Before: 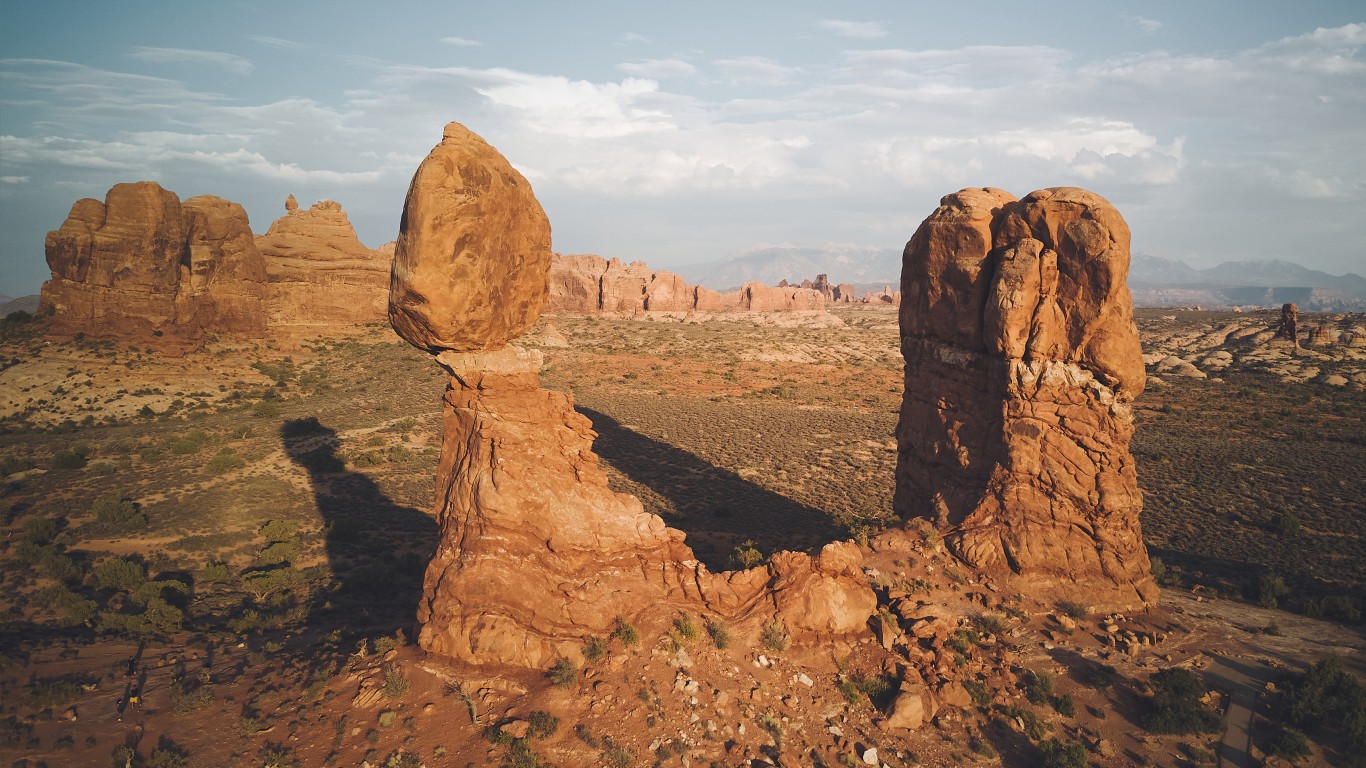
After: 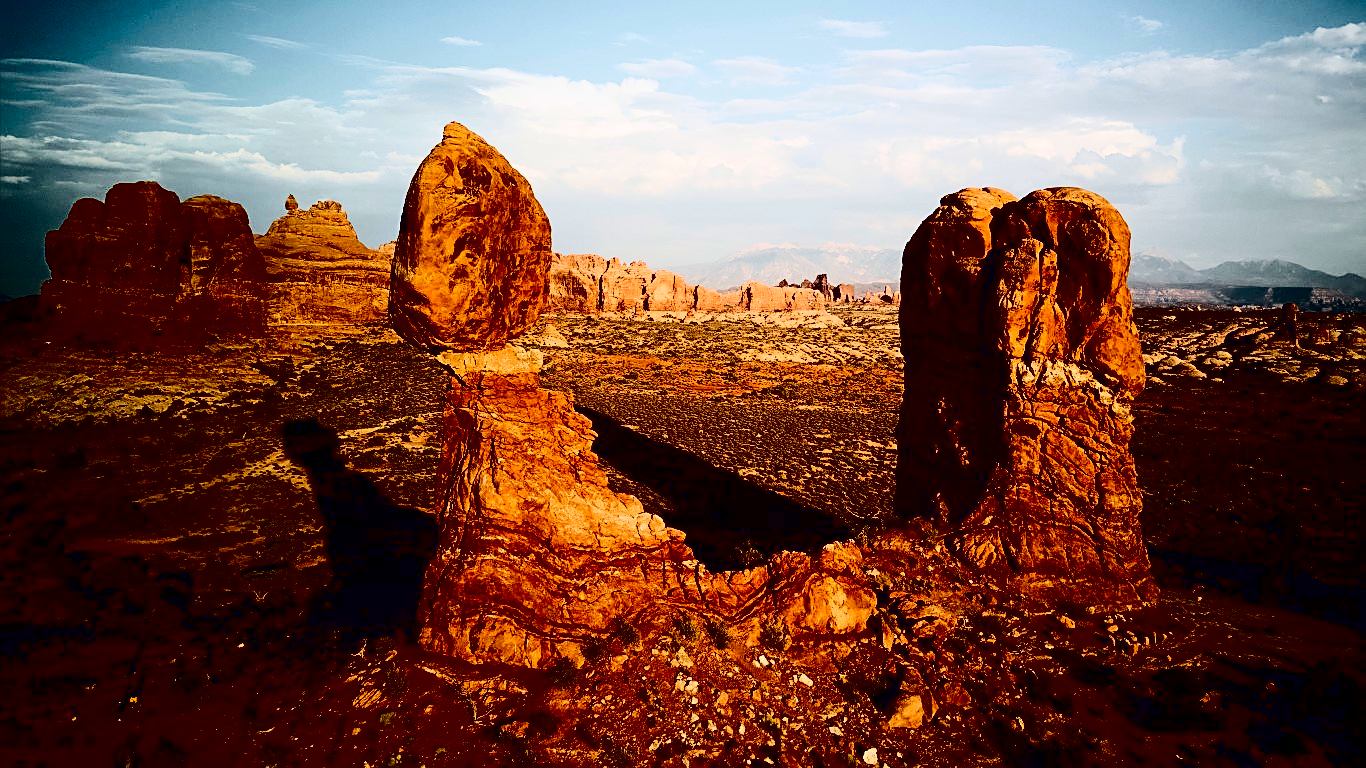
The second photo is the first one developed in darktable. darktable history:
sharpen: on, module defaults
exposure: exposure -0.061 EV, compensate exposure bias true, compensate highlight preservation false
contrast brightness saturation: contrast 0.754, brightness -0.999, saturation 0.995
